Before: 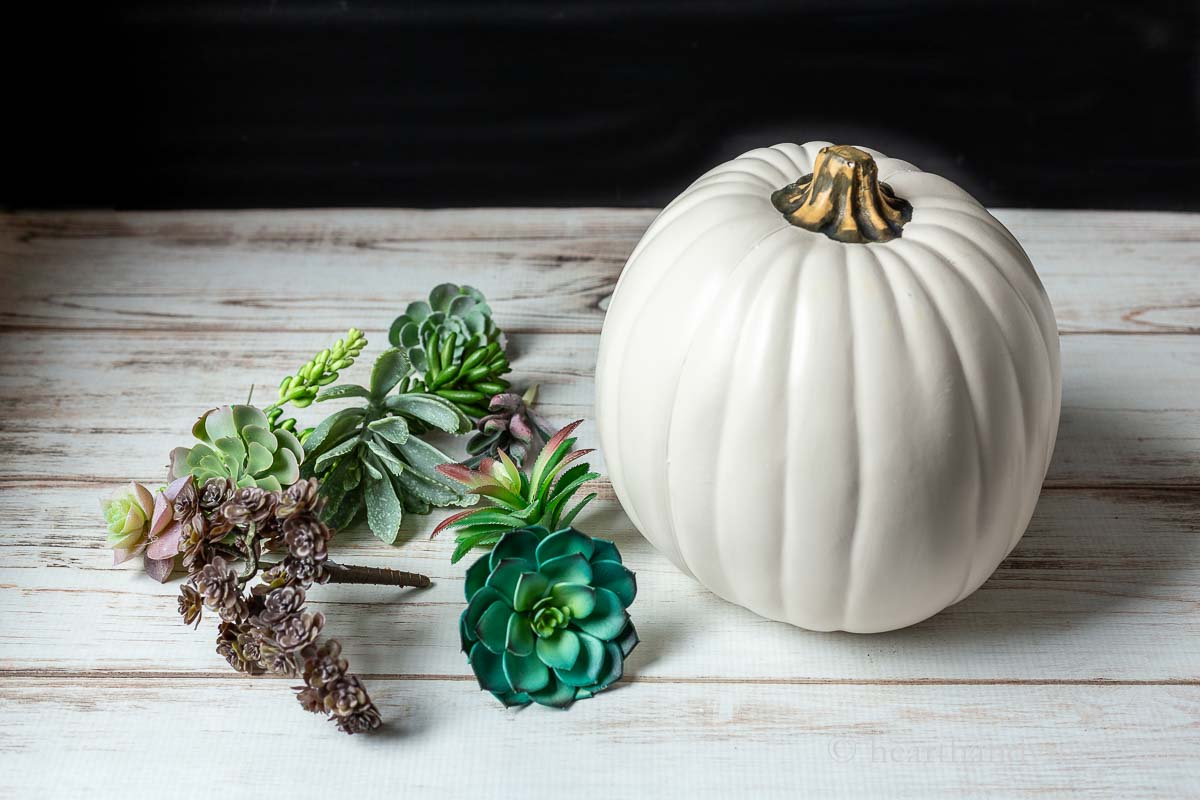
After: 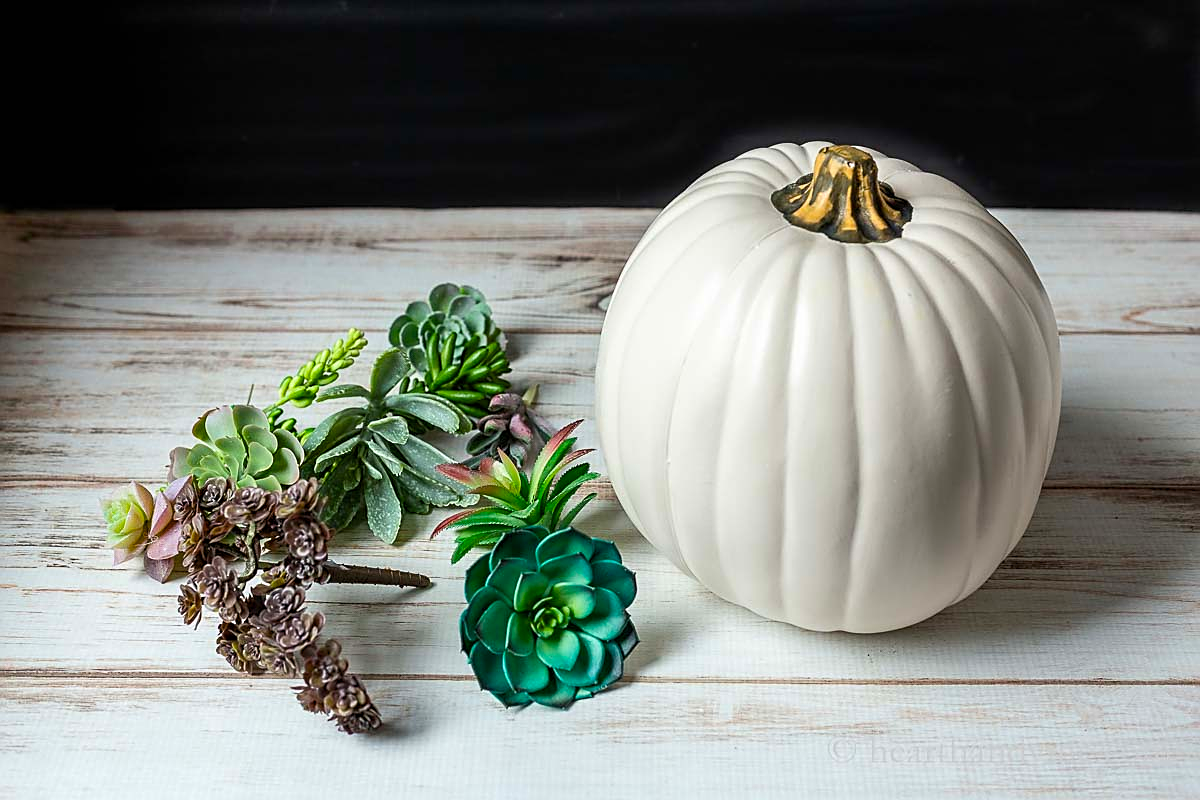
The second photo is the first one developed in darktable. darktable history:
exposure: compensate highlight preservation false
sharpen: on, module defaults
color balance rgb: perceptual saturation grading › global saturation 30.185%
